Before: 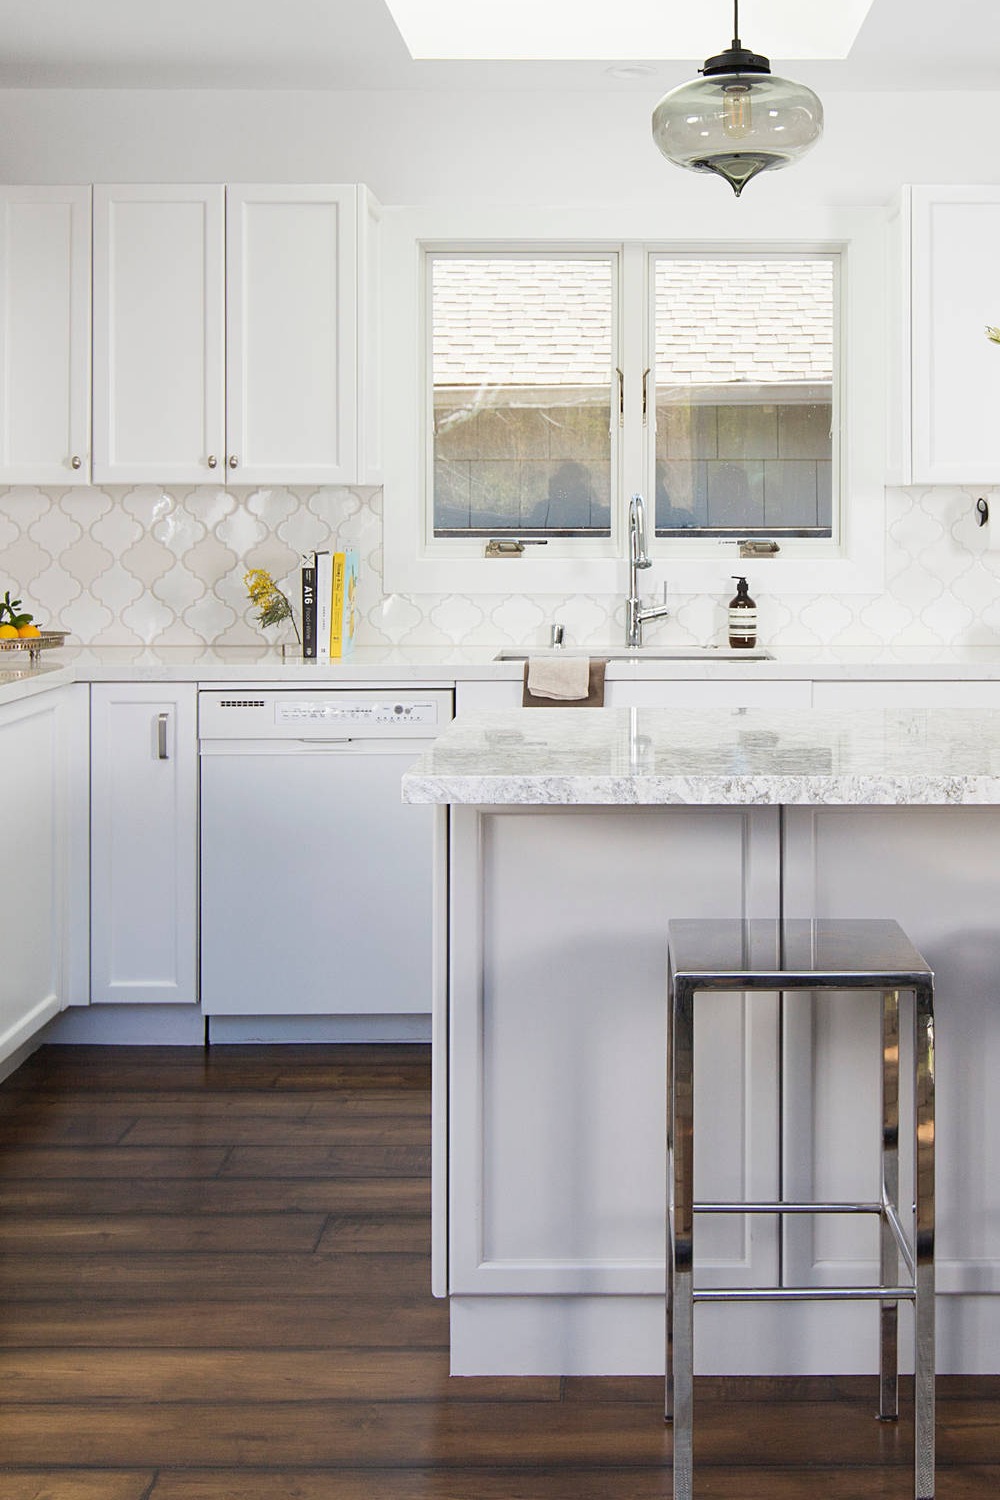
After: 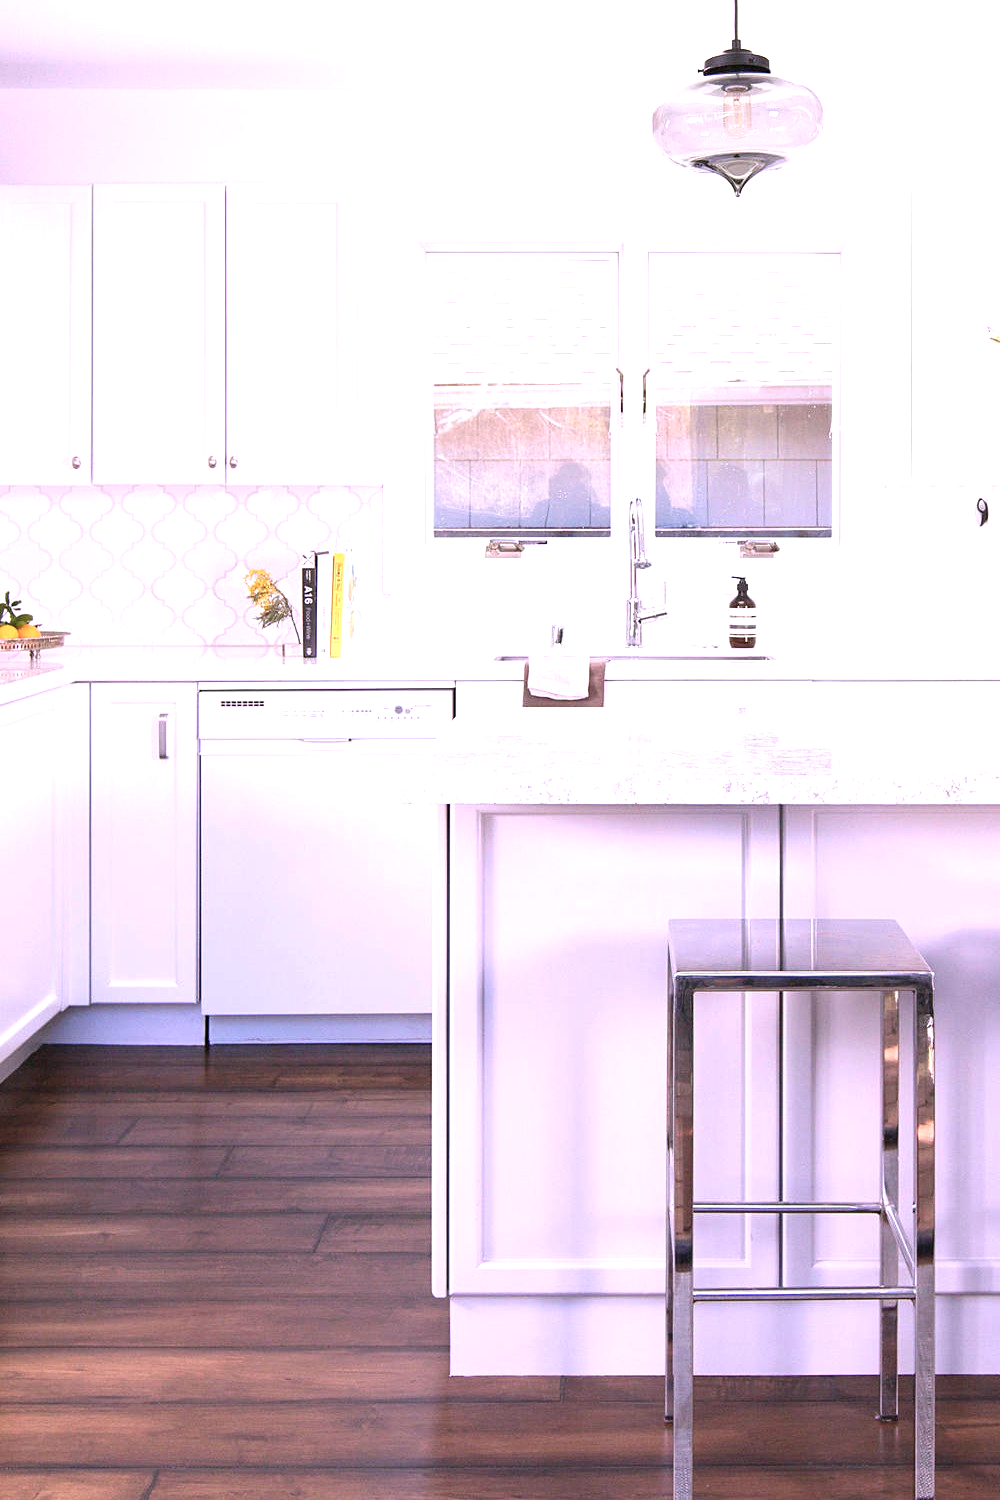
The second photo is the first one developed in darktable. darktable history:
color correction: highlights a* 15.95, highlights b* -20.17
exposure: black level correction 0.001, exposure 0.965 EV, compensate exposure bias true, compensate highlight preservation false
